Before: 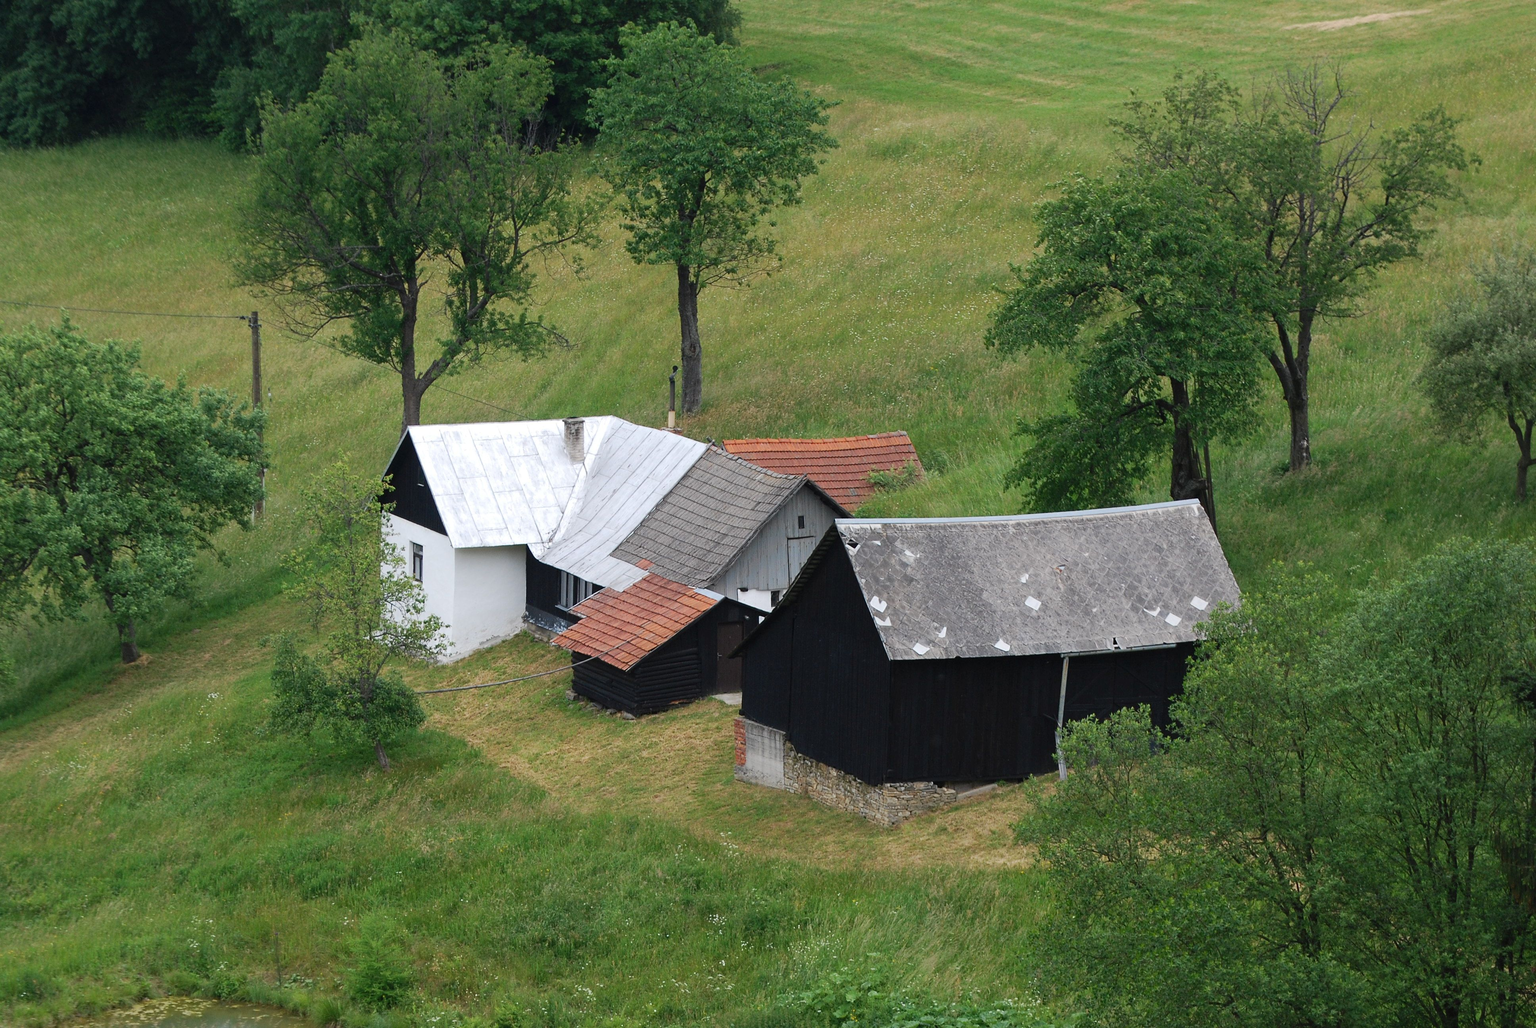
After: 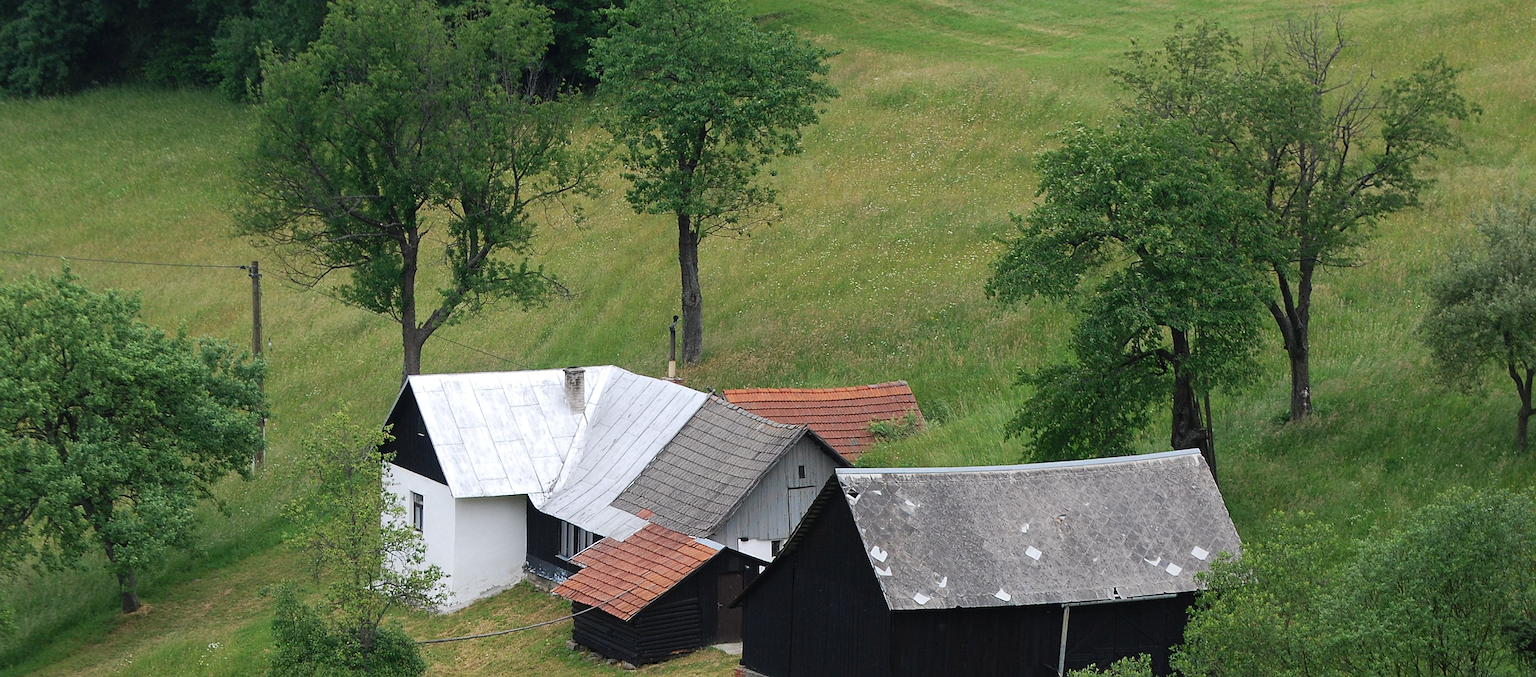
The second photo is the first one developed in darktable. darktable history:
sharpen: on, module defaults
crop and rotate: top 4.952%, bottom 29.122%
